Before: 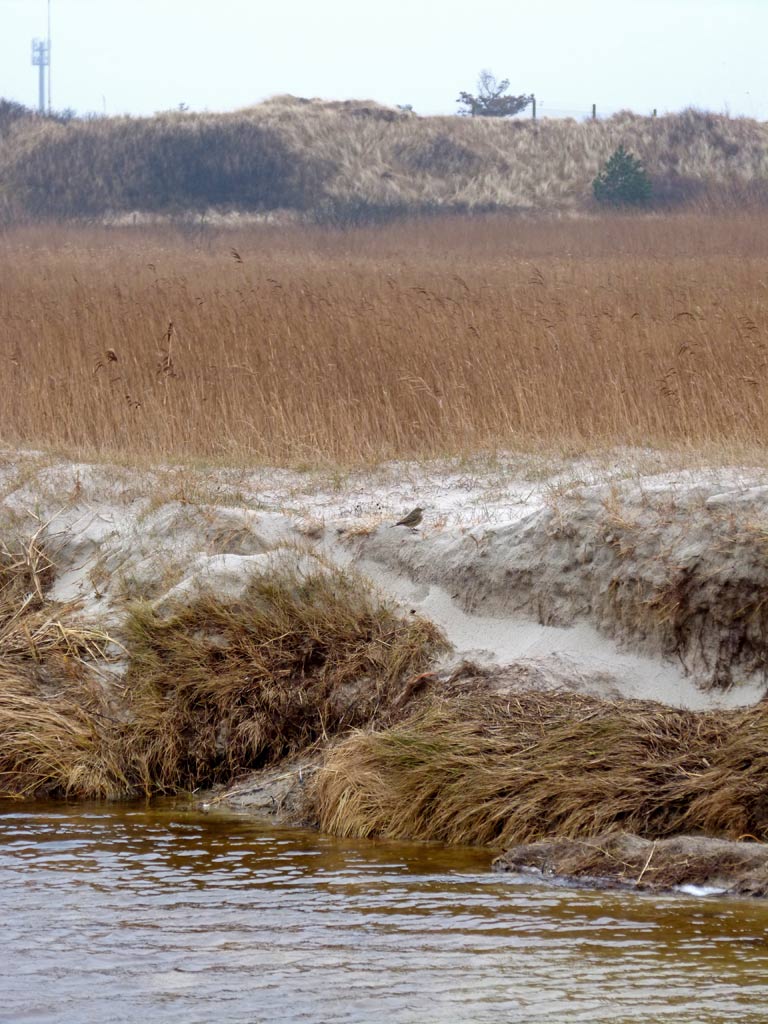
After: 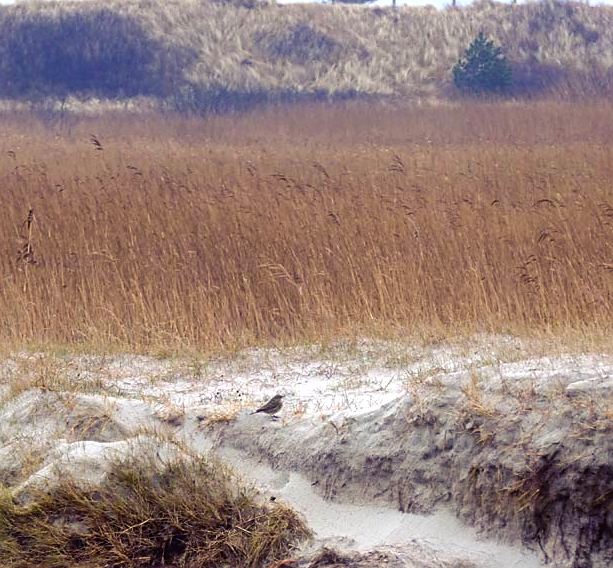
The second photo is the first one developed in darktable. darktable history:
sharpen: radius 1.484, amount 0.397, threshold 1.472
tone equalizer: -8 EV -0.387 EV, -7 EV -0.409 EV, -6 EV -0.328 EV, -5 EV -0.225 EV, -3 EV 0.196 EV, -2 EV 0.321 EV, -1 EV 0.392 EV, +0 EV 0.445 EV, edges refinement/feathering 500, mask exposure compensation -1.57 EV, preserve details no
crop: left 18.243%, top 11.098%, right 1.863%, bottom 33.395%
color balance rgb: shadows lift › luminance -28.341%, shadows lift › chroma 15.006%, shadows lift › hue 272.86°, perceptual saturation grading › global saturation 25.928%
contrast equalizer: octaves 7, y [[0.5, 0.488, 0.462, 0.461, 0.491, 0.5], [0.5 ×6], [0.5 ×6], [0 ×6], [0 ×6]]
